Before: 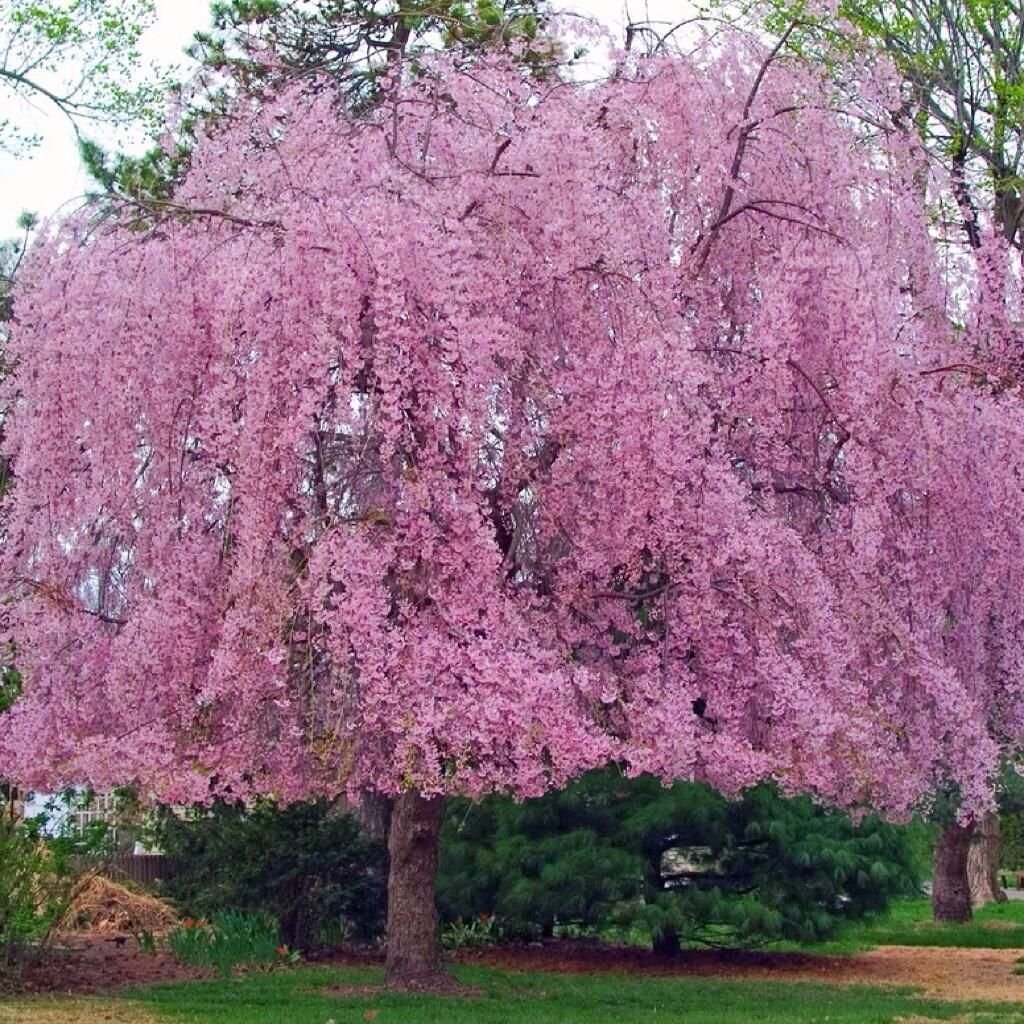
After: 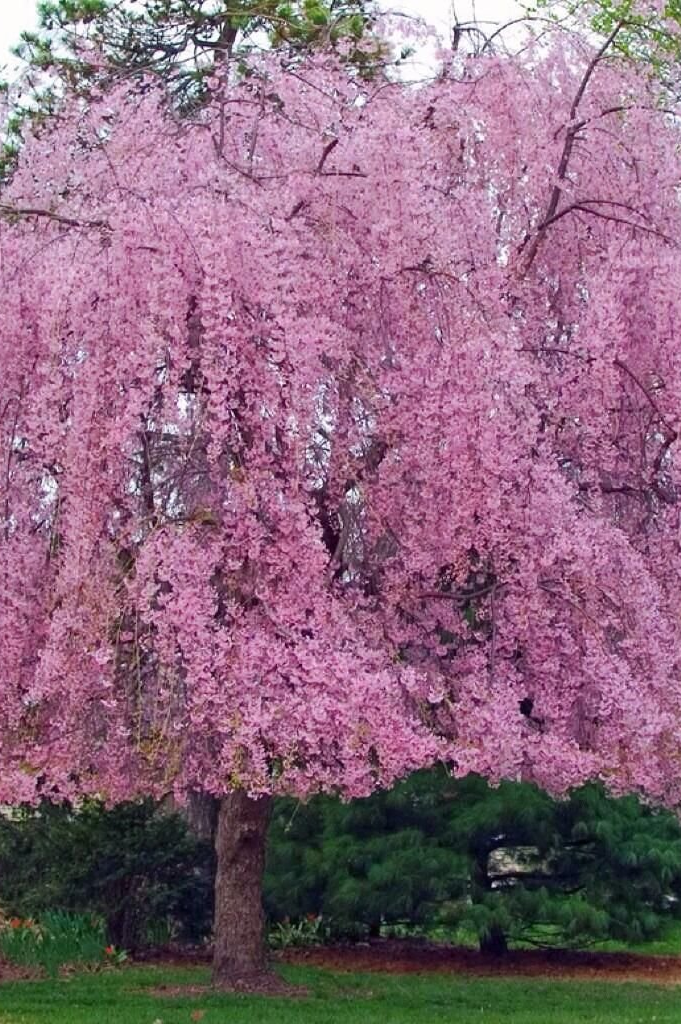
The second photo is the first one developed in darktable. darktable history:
white balance: red 1, blue 1
crop: left 16.899%, right 16.556%
